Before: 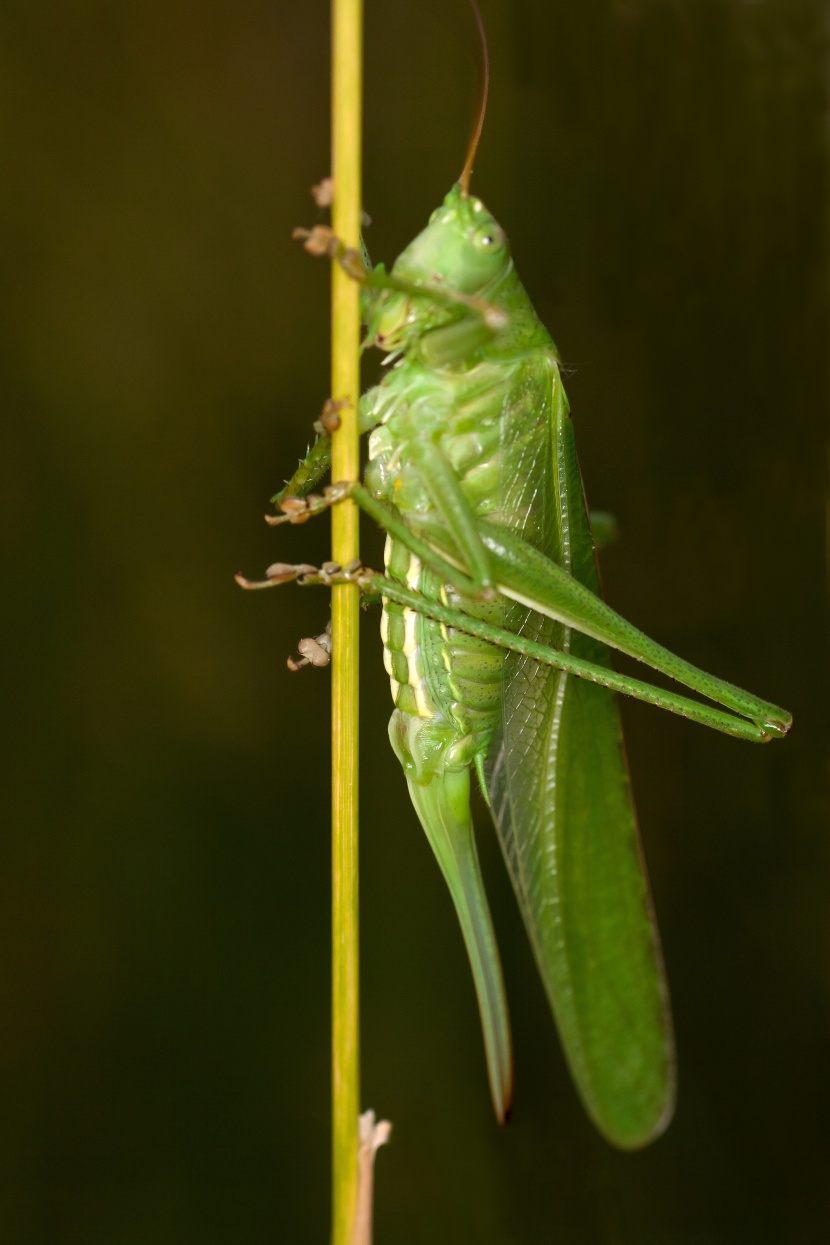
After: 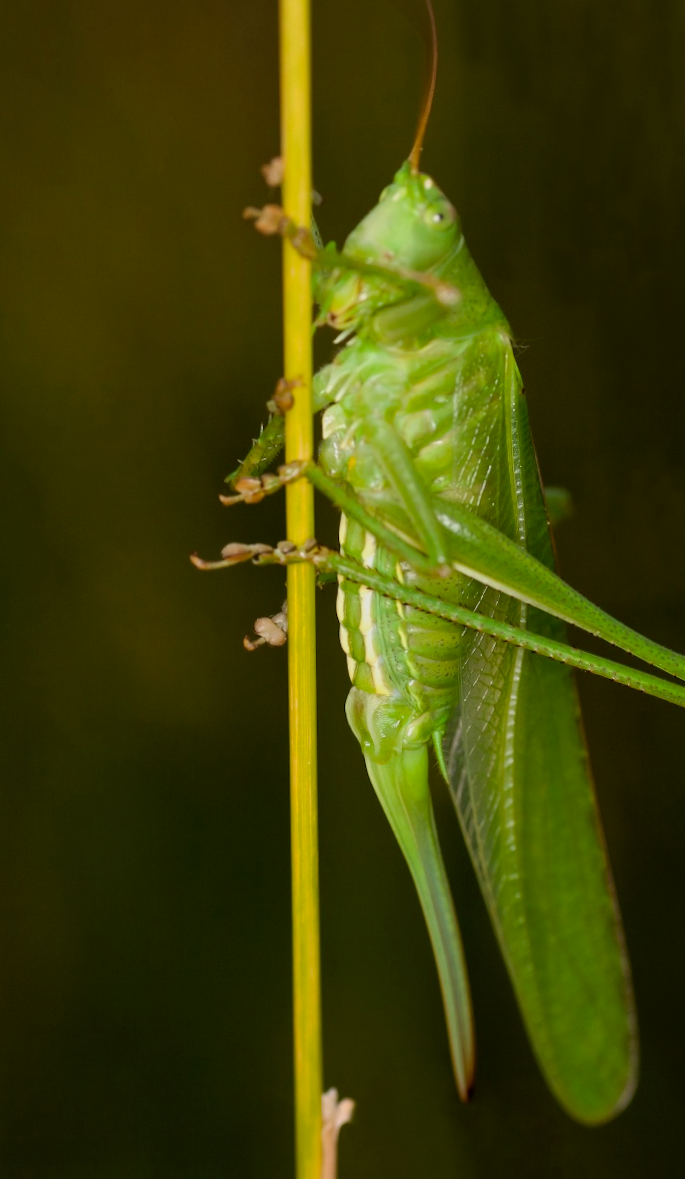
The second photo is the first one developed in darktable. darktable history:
color balance rgb: perceptual saturation grading › global saturation 0.627%, global vibrance 32.823%
filmic rgb: black relative exposure -15 EV, white relative exposure 3 EV, target black luminance 0%, hardness 9.34, latitude 98.93%, contrast 0.911, shadows ↔ highlights balance 0.446%
crop and rotate: angle 0.782°, left 4.399%, top 0.827%, right 11.385%, bottom 2.497%
